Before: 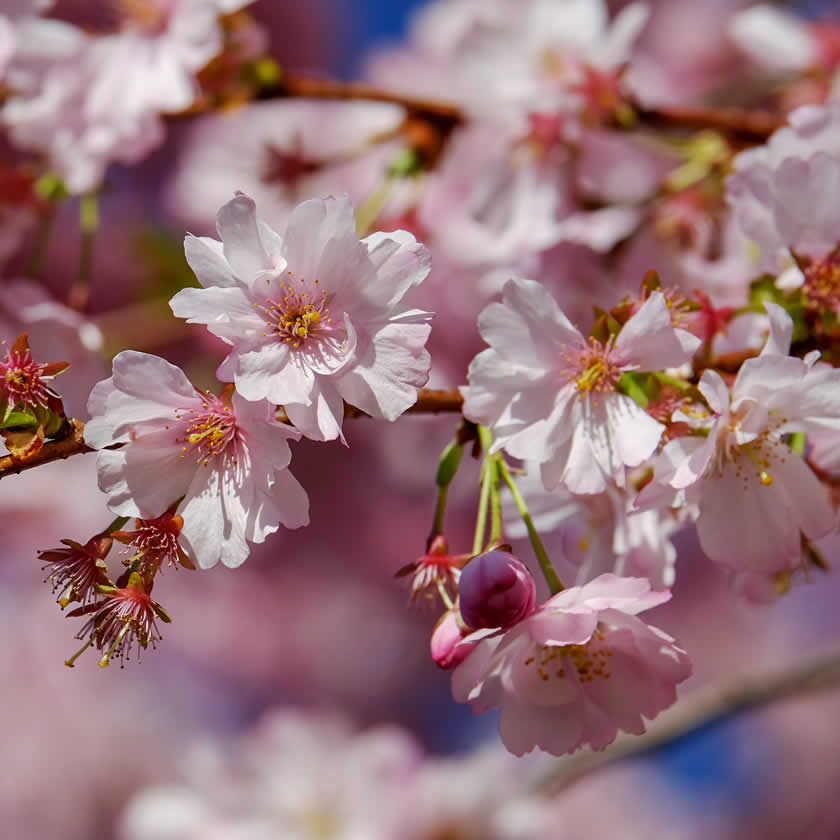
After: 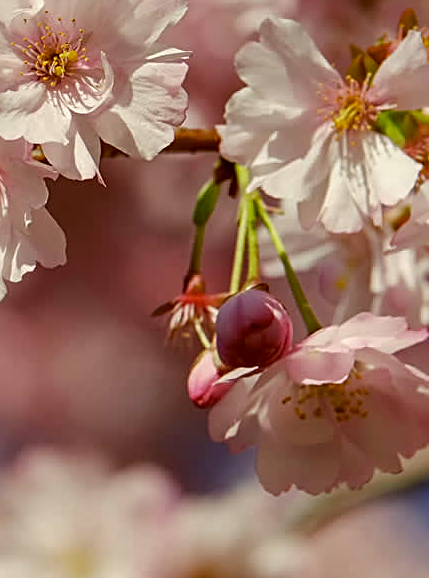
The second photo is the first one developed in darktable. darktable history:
crop and rotate: left 28.991%, top 31.127%, right 19.864%
color correction: highlights a* -1.77, highlights b* 10.35, shadows a* 0.756, shadows b* 18.72
sharpen: on, module defaults
contrast brightness saturation: saturation -0.054
